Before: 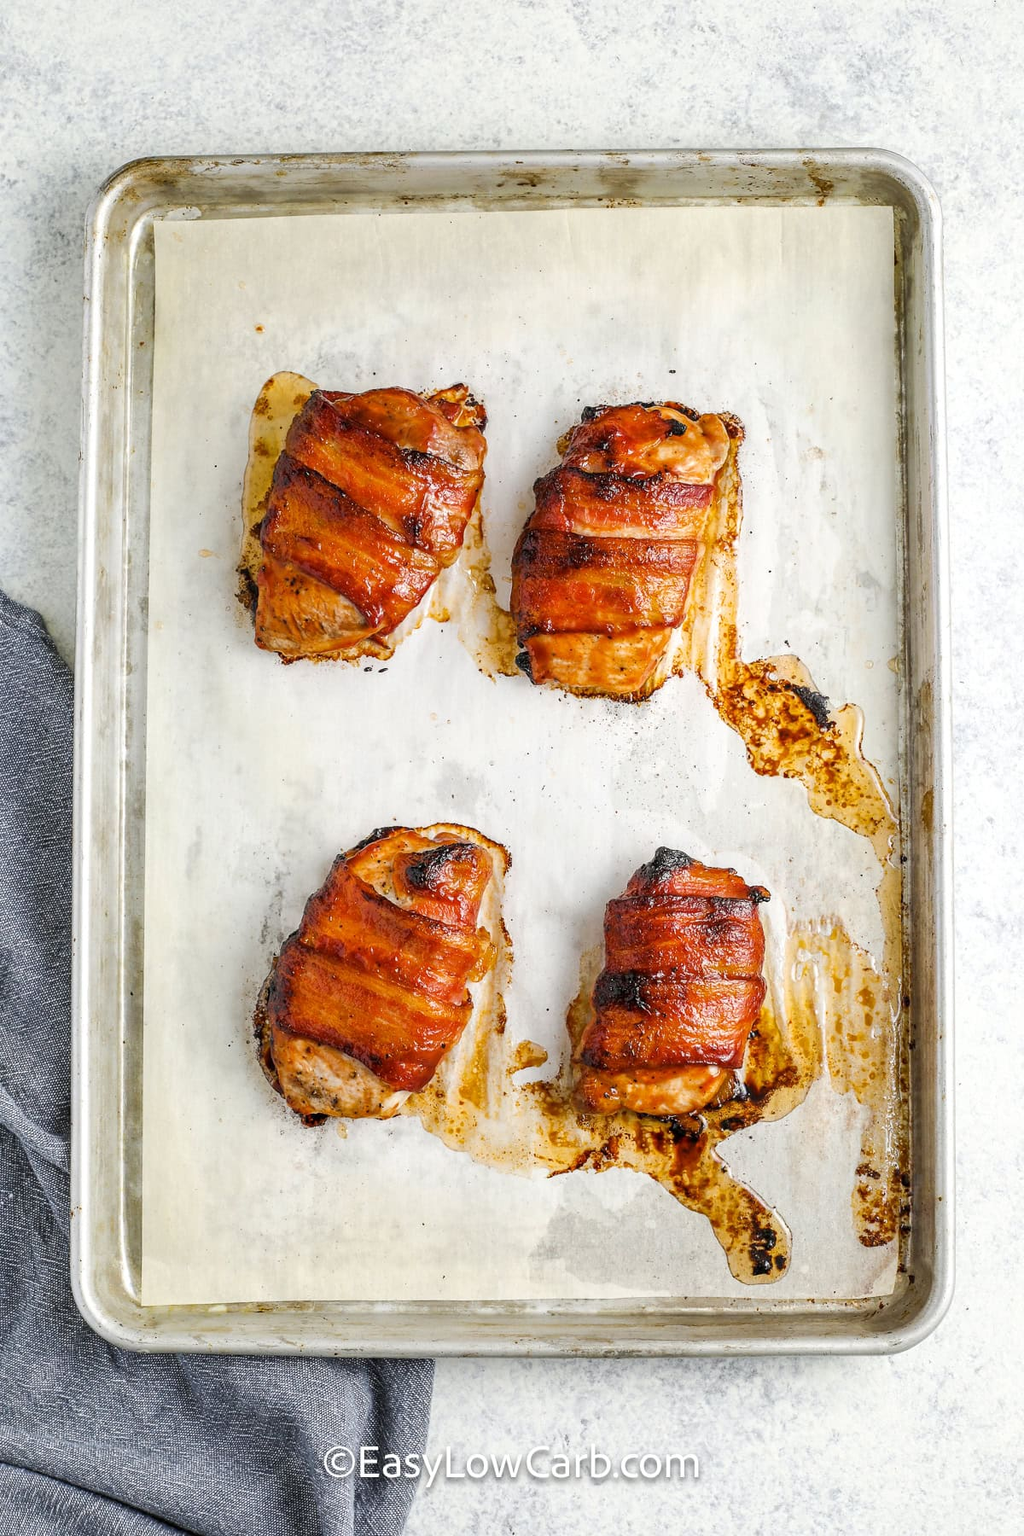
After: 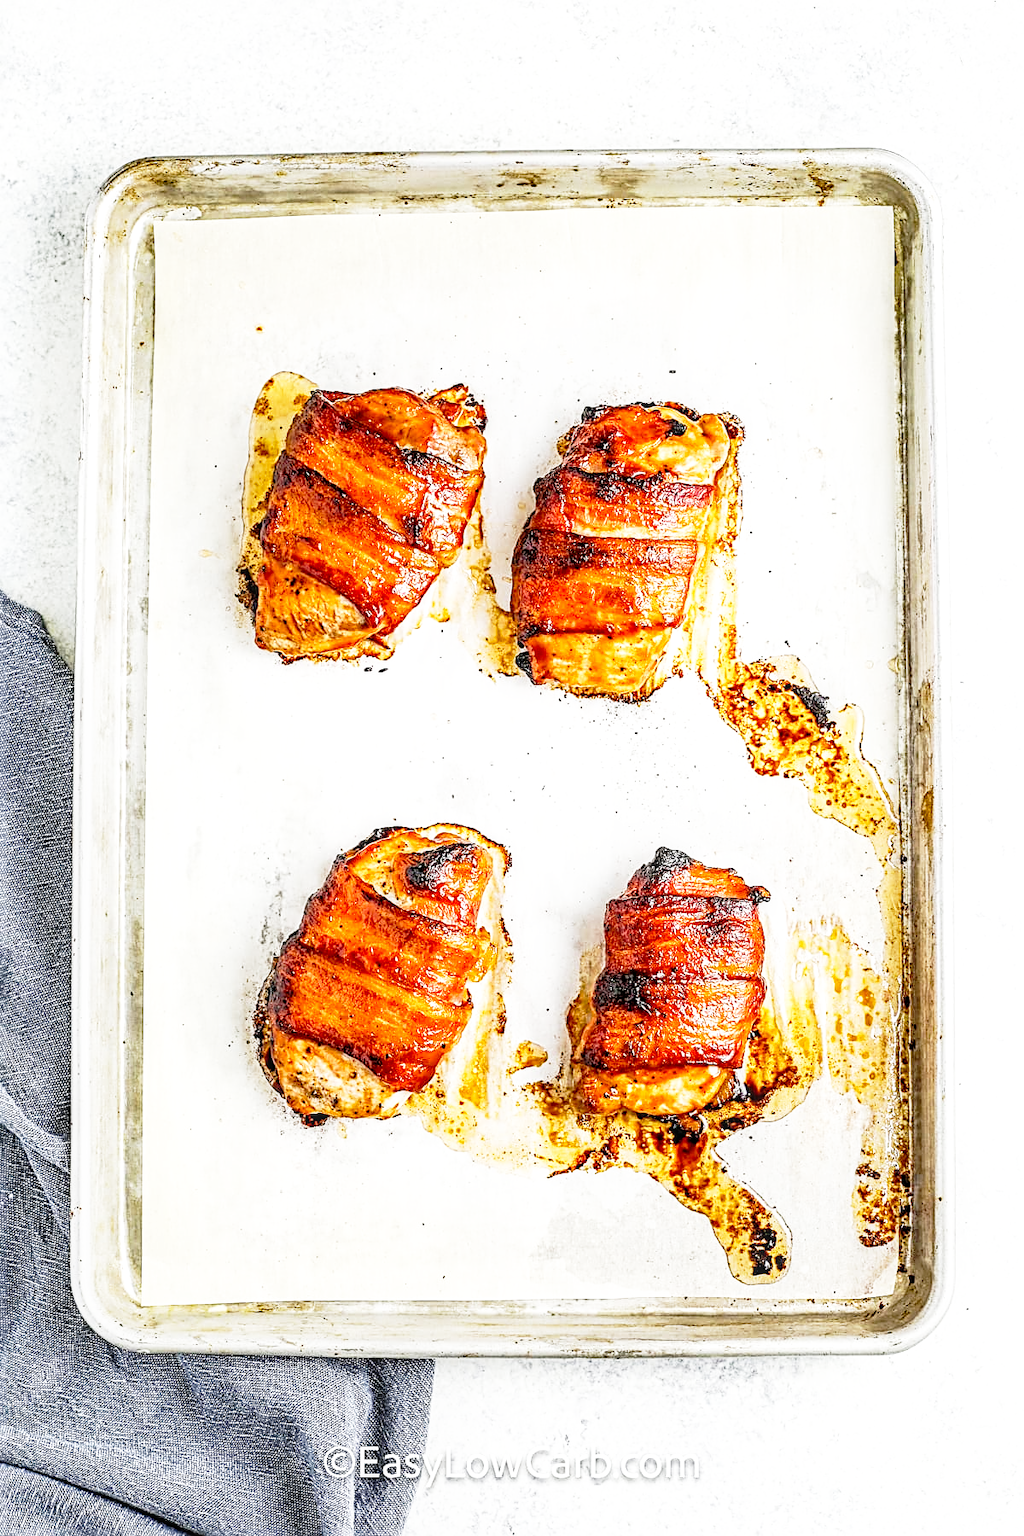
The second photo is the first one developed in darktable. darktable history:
local contrast: on, module defaults
base curve: curves: ch0 [(0, 0) (0.012, 0.01) (0.073, 0.168) (0.31, 0.711) (0.645, 0.957) (1, 1)], preserve colors none
sharpen: radius 2.817, amount 0.715
